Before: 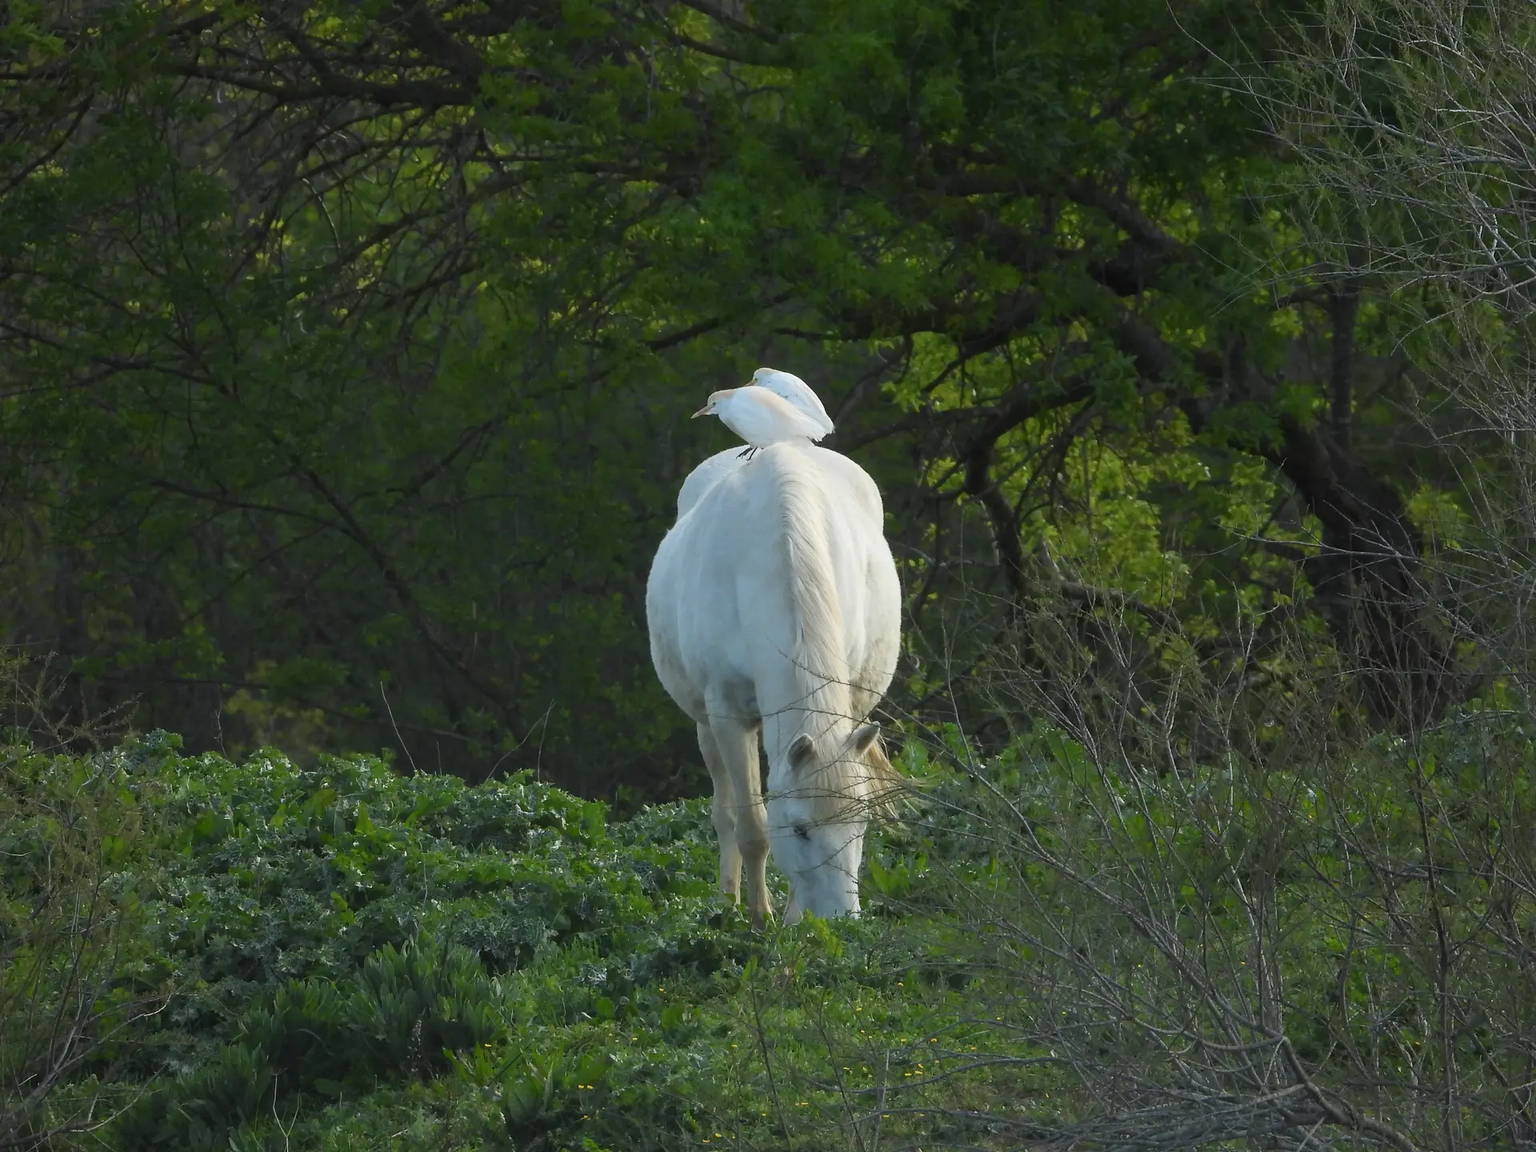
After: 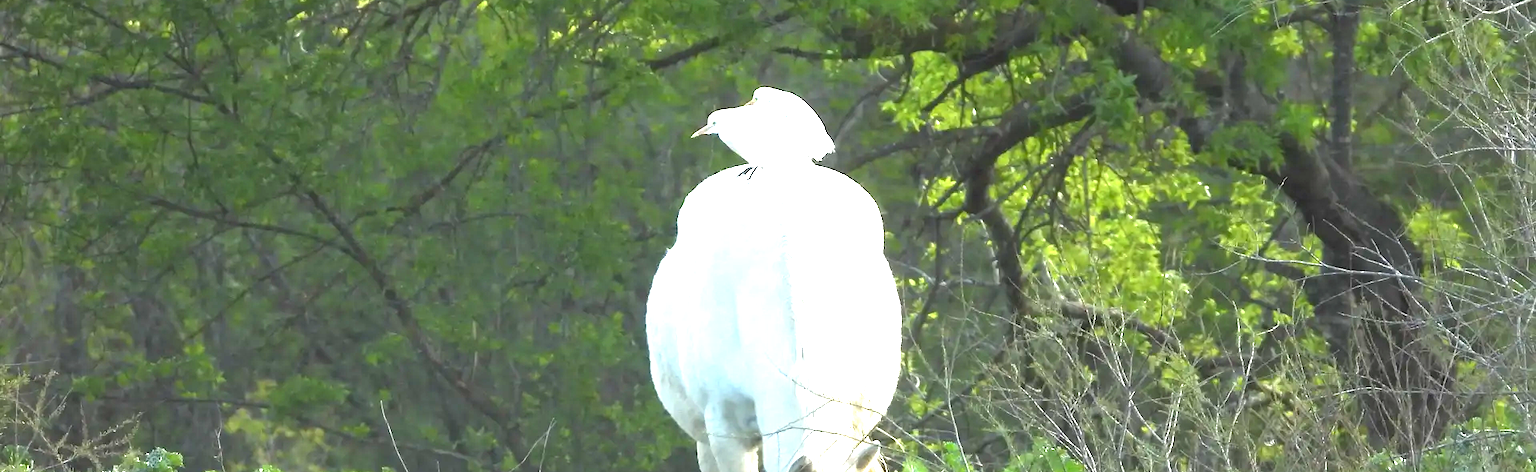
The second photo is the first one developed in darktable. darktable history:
crop and rotate: top 24.398%, bottom 34.588%
exposure: black level correction 0, exposure 2.348 EV, compensate exposure bias true, compensate highlight preservation false
